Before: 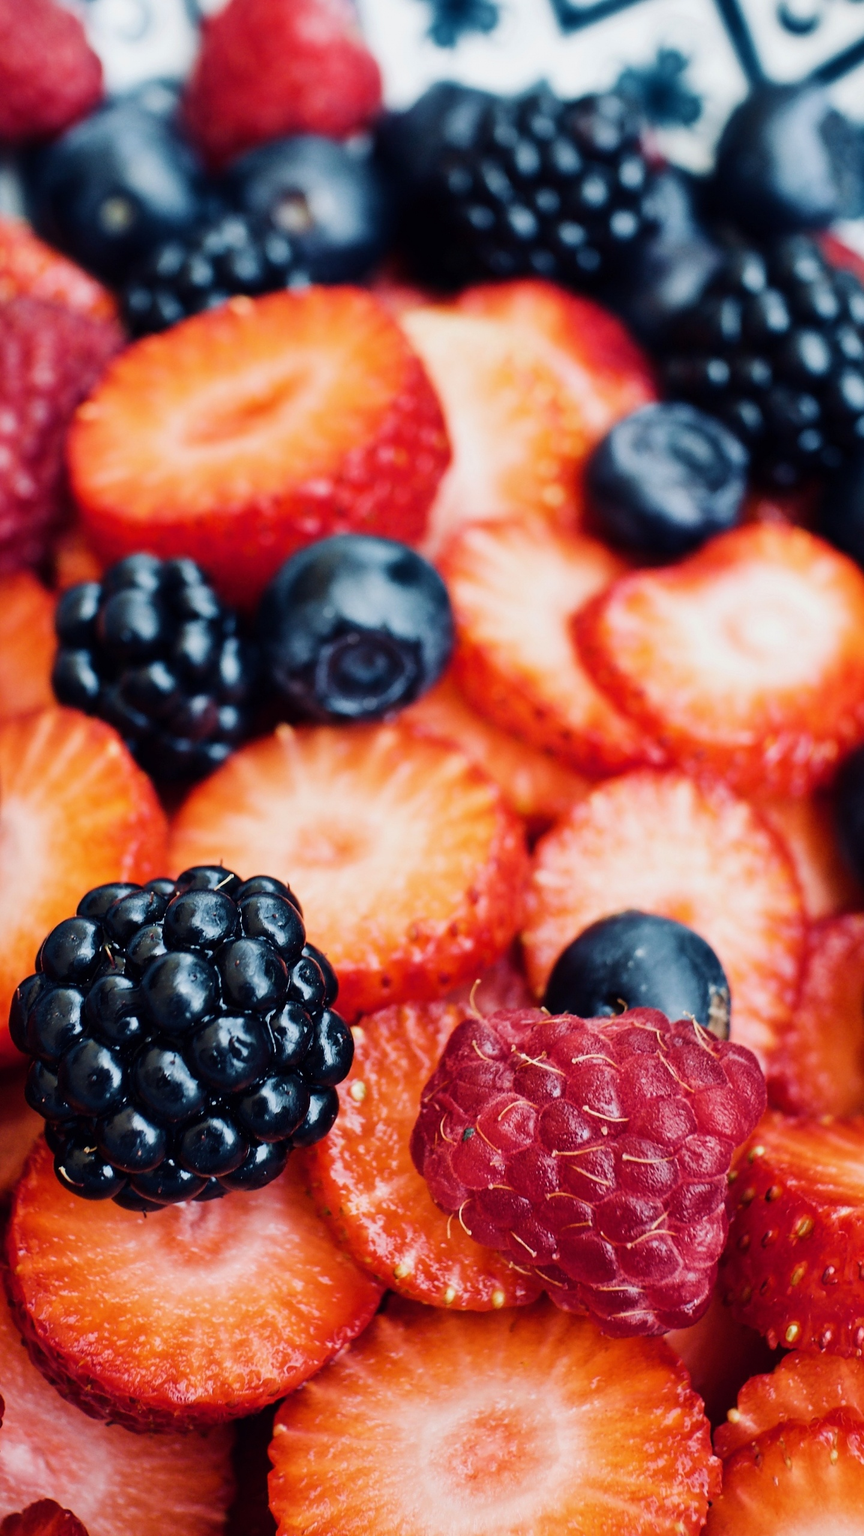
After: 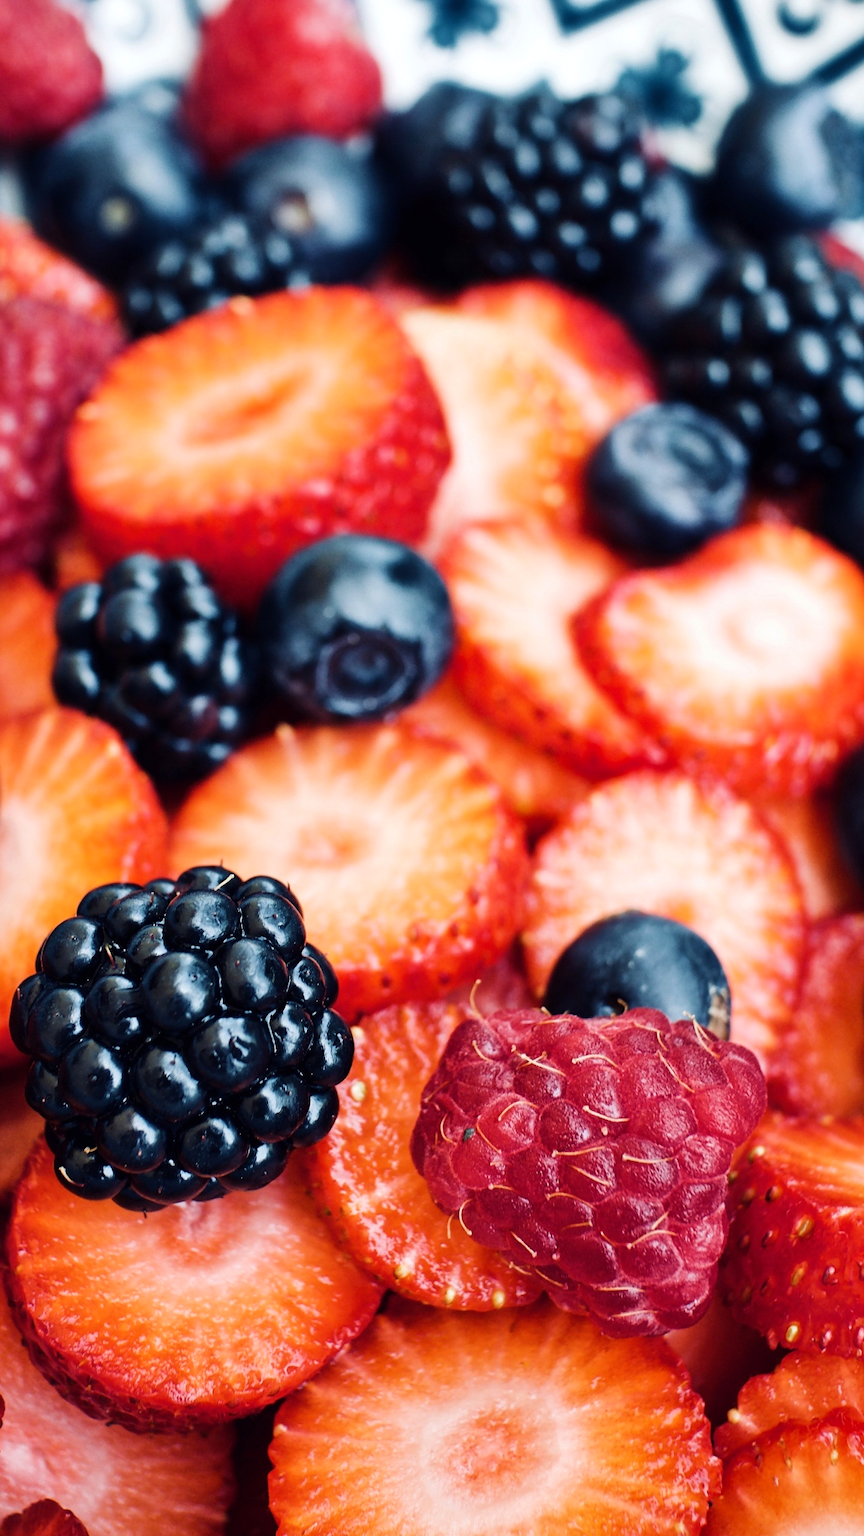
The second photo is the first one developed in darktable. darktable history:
shadows and highlights: radius 267.09, soften with gaussian
exposure: exposure 0.202 EV, compensate exposure bias true, compensate highlight preservation false
